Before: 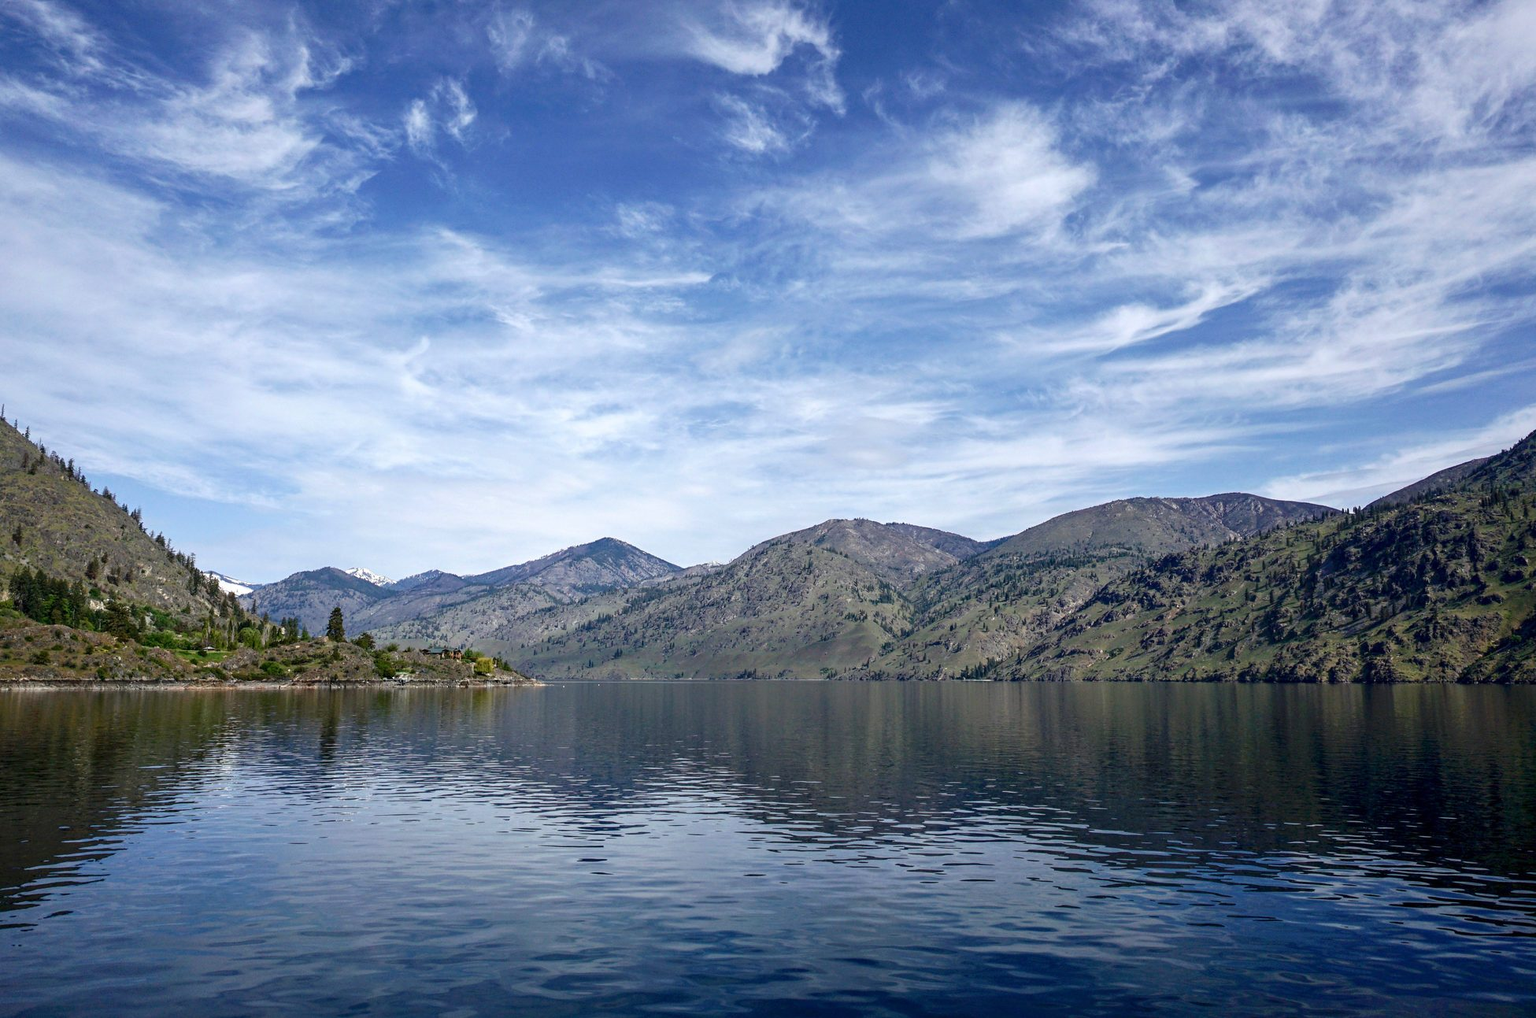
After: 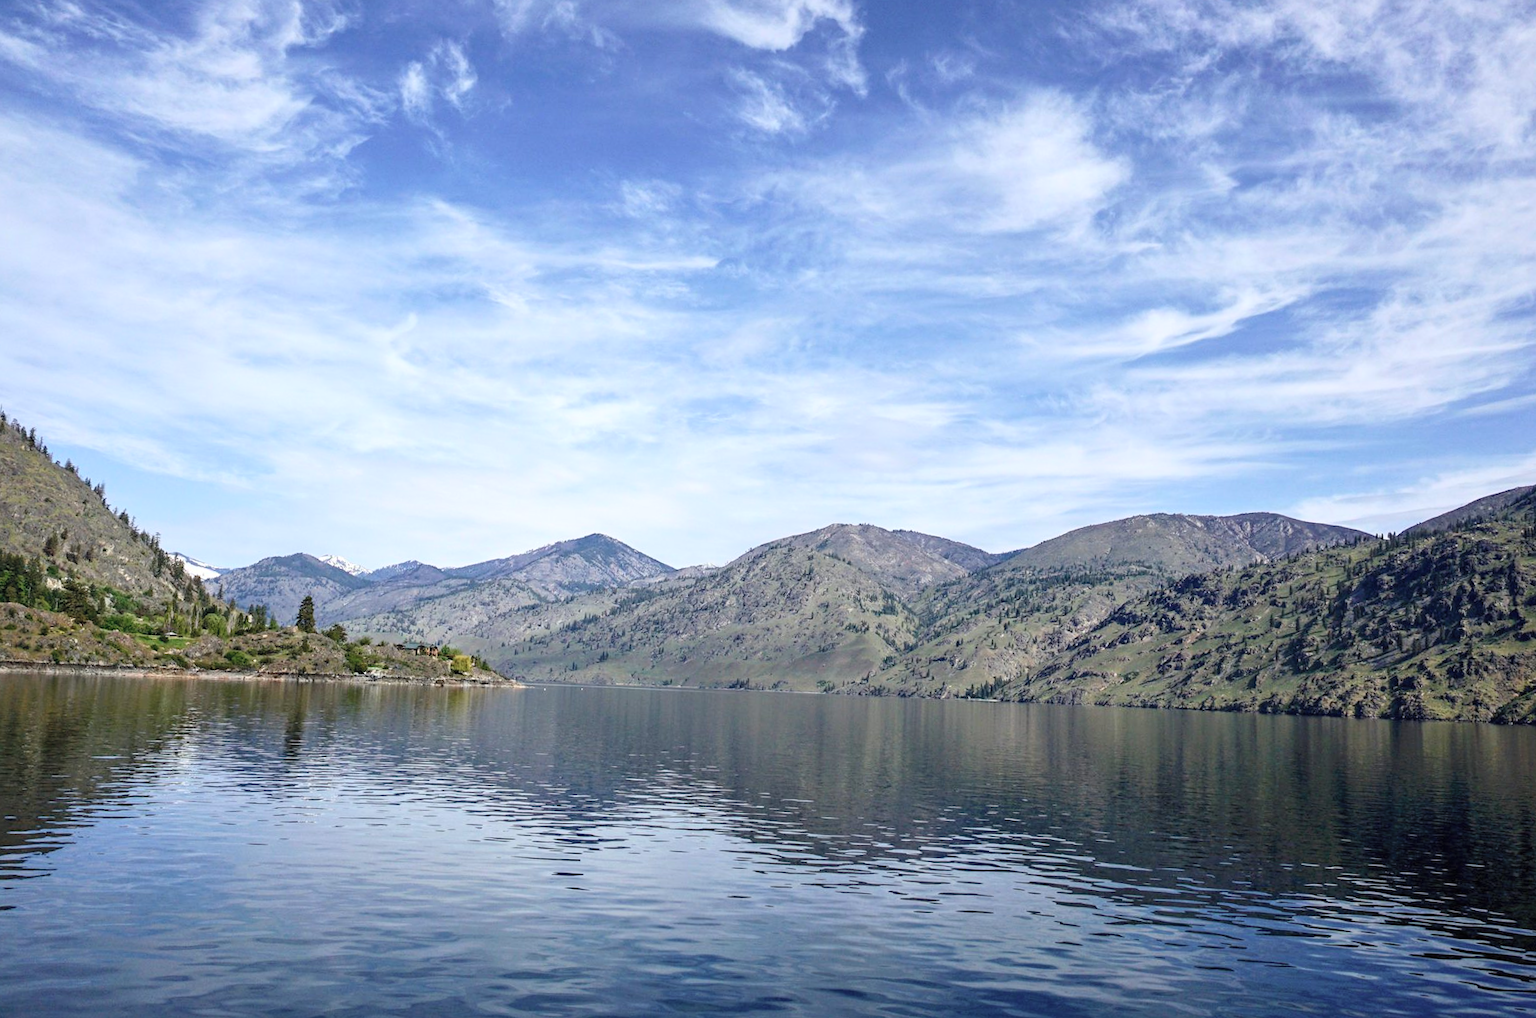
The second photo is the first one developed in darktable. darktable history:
crop and rotate: angle -2.26°
contrast brightness saturation: contrast 0.139, brightness 0.226
